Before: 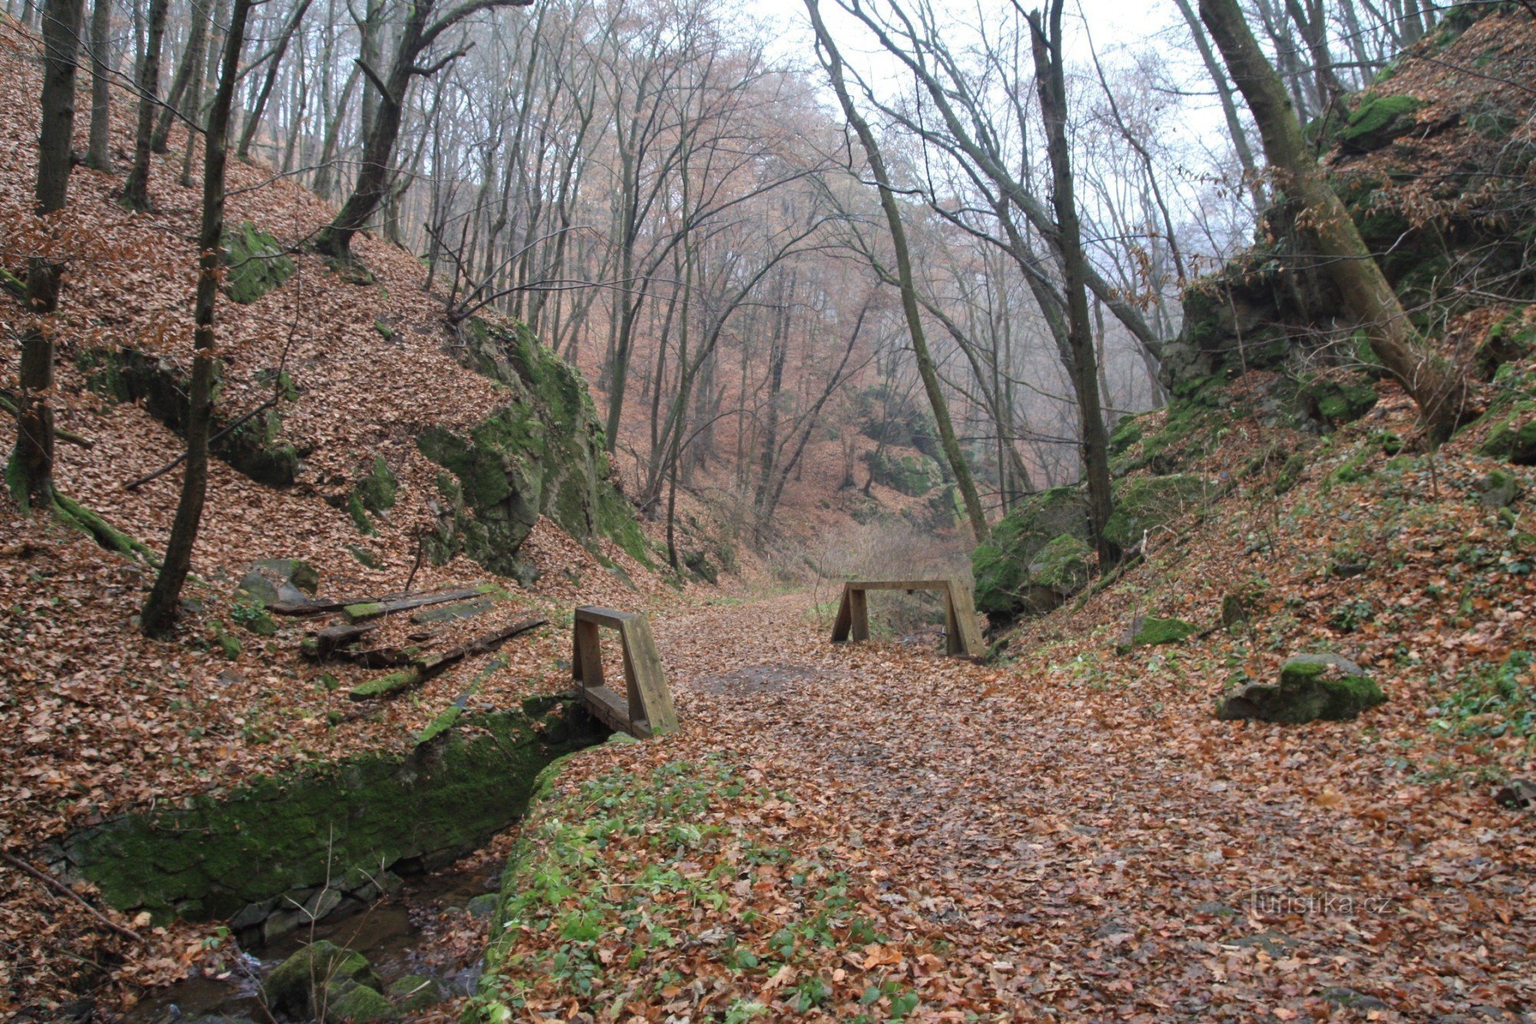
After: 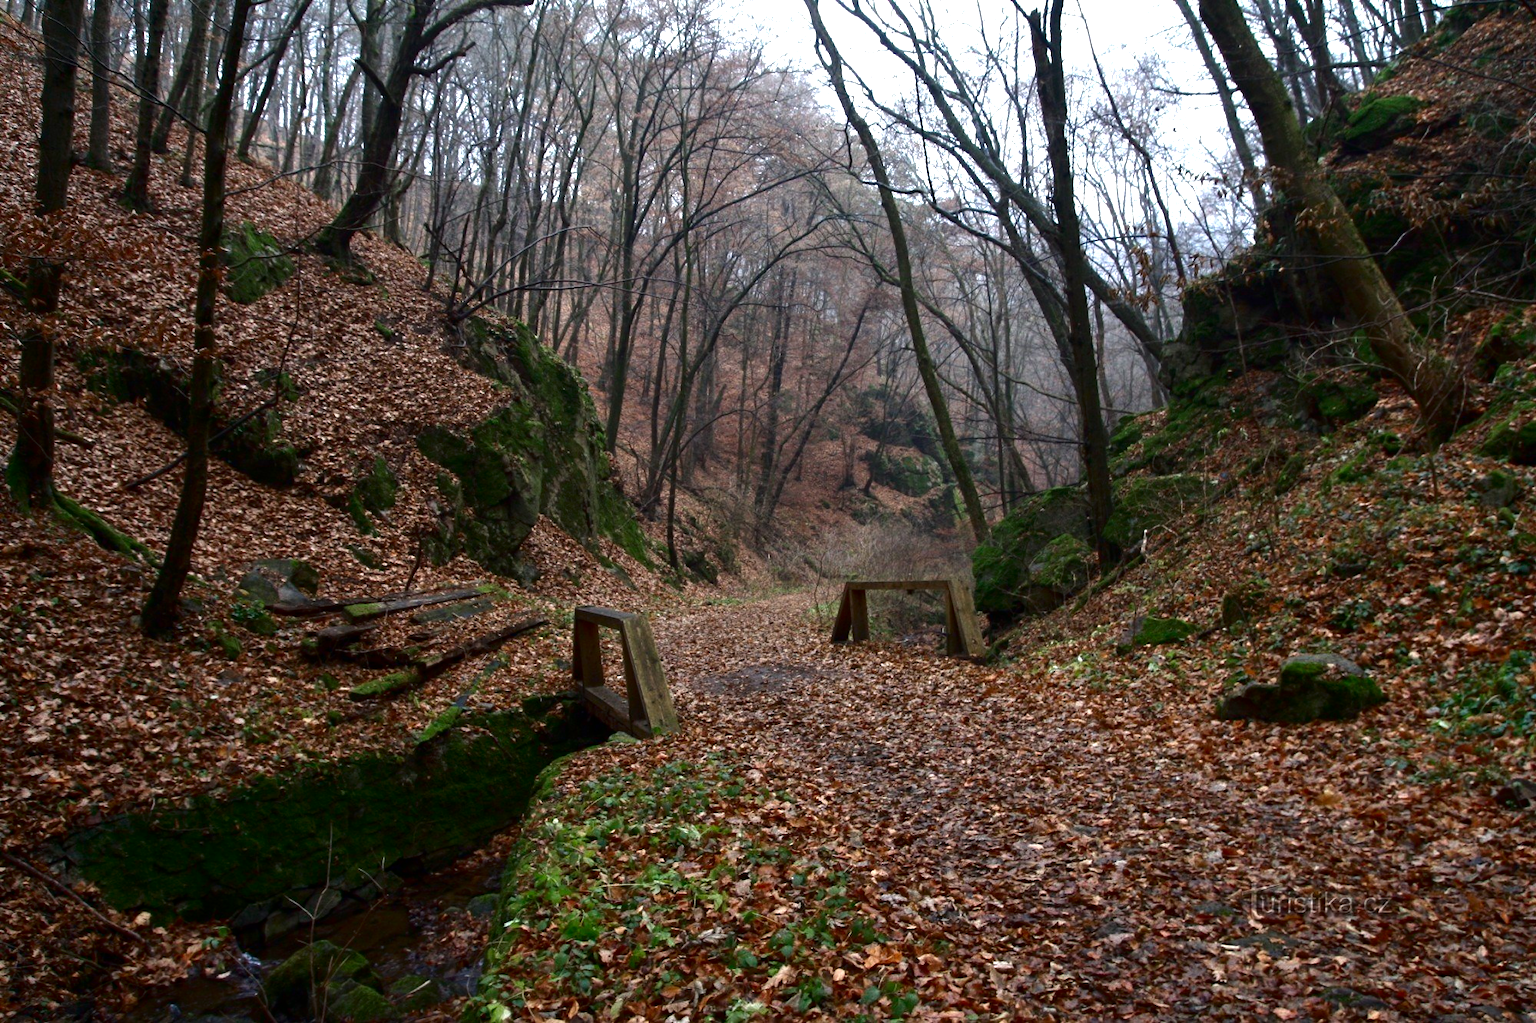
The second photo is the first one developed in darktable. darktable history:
exposure: black level correction 0, exposure 0.498 EV, compensate highlight preservation false
contrast brightness saturation: brightness -0.524
